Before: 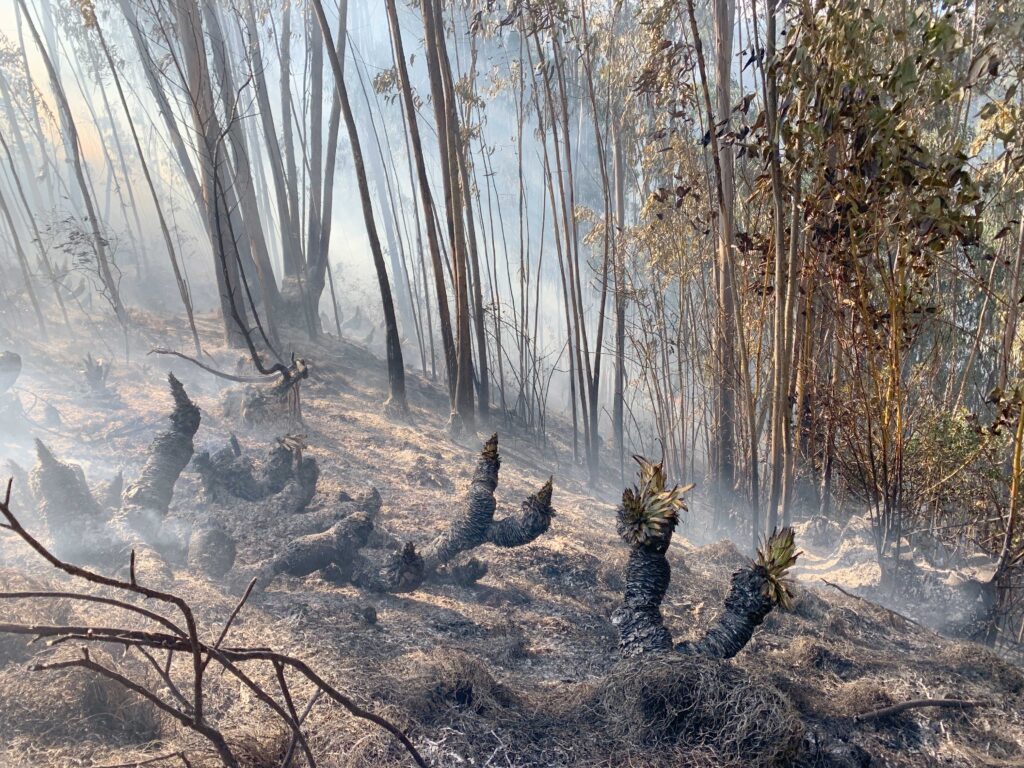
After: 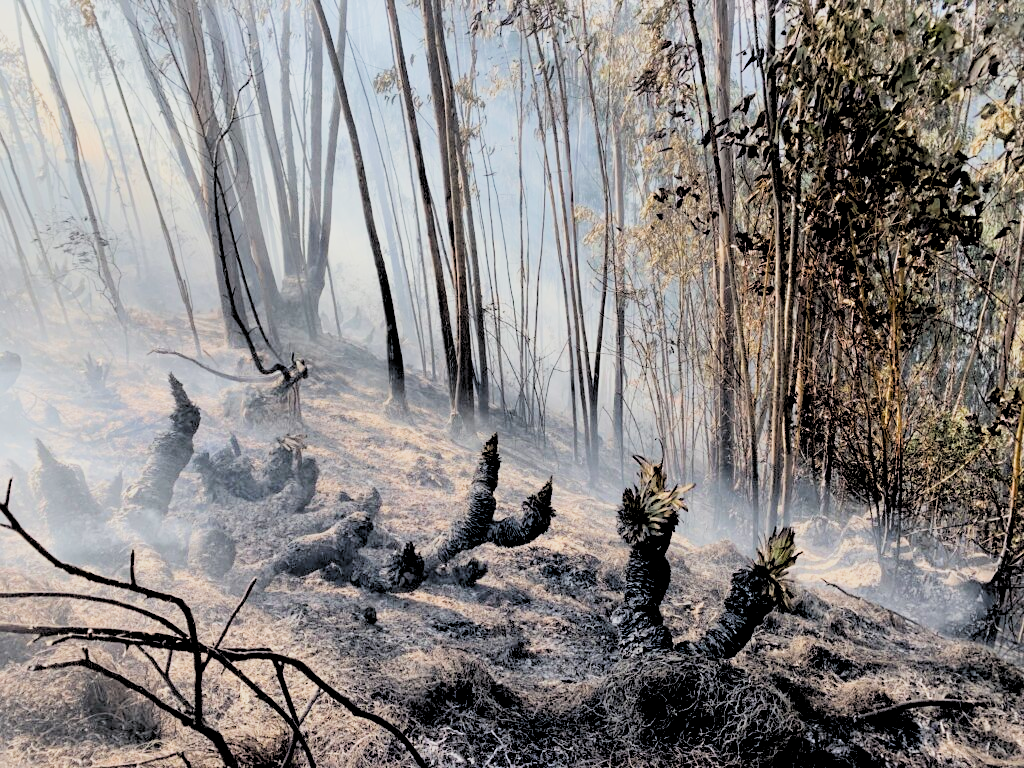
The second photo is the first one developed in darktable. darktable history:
sharpen: radius 2.883, amount 0.868, threshold 47.523
filmic rgb: black relative exposure -8.79 EV, white relative exposure 4.98 EV, threshold 3 EV, target black luminance 0%, hardness 3.77, latitude 66.33%, contrast 0.822, shadows ↔ highlights balance 20%, color science v5 (2021), contrast in shadows safe, contrast in highlights safe, enable highlight reconstruction true
rgb levels: levels [[0.029, 0.461, 0.922], [0, 0.5, 1], [0, 0.5, 1]]
tone equalizer: -8 EV -1.08 EV, -7 EV -1.01 EV, -6 EV -0.867 EV, -5 EV -0.578 EV, -3 EV 0.578 EV, -2 EV 0.867 EV, -1 EV 1.01 EV, +0 EV 1.08 EV, edges refinement/feathering 500, mask exposure compensation -1.57 EV, preserve details no
